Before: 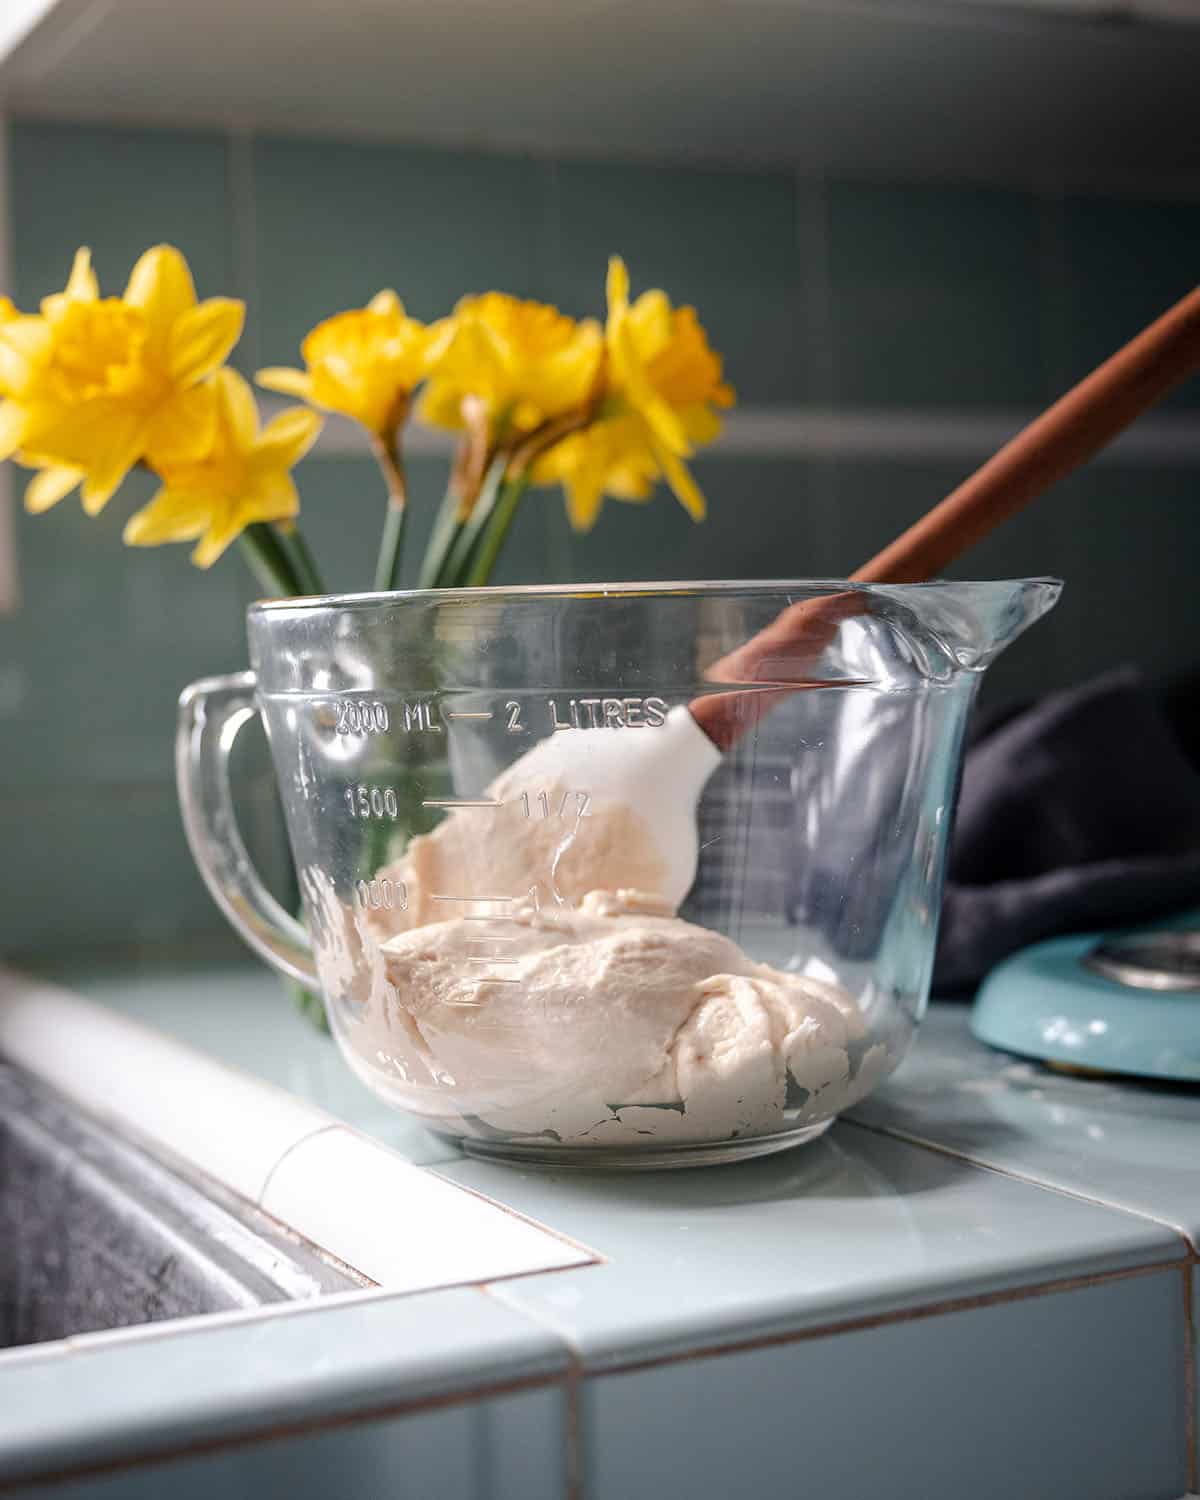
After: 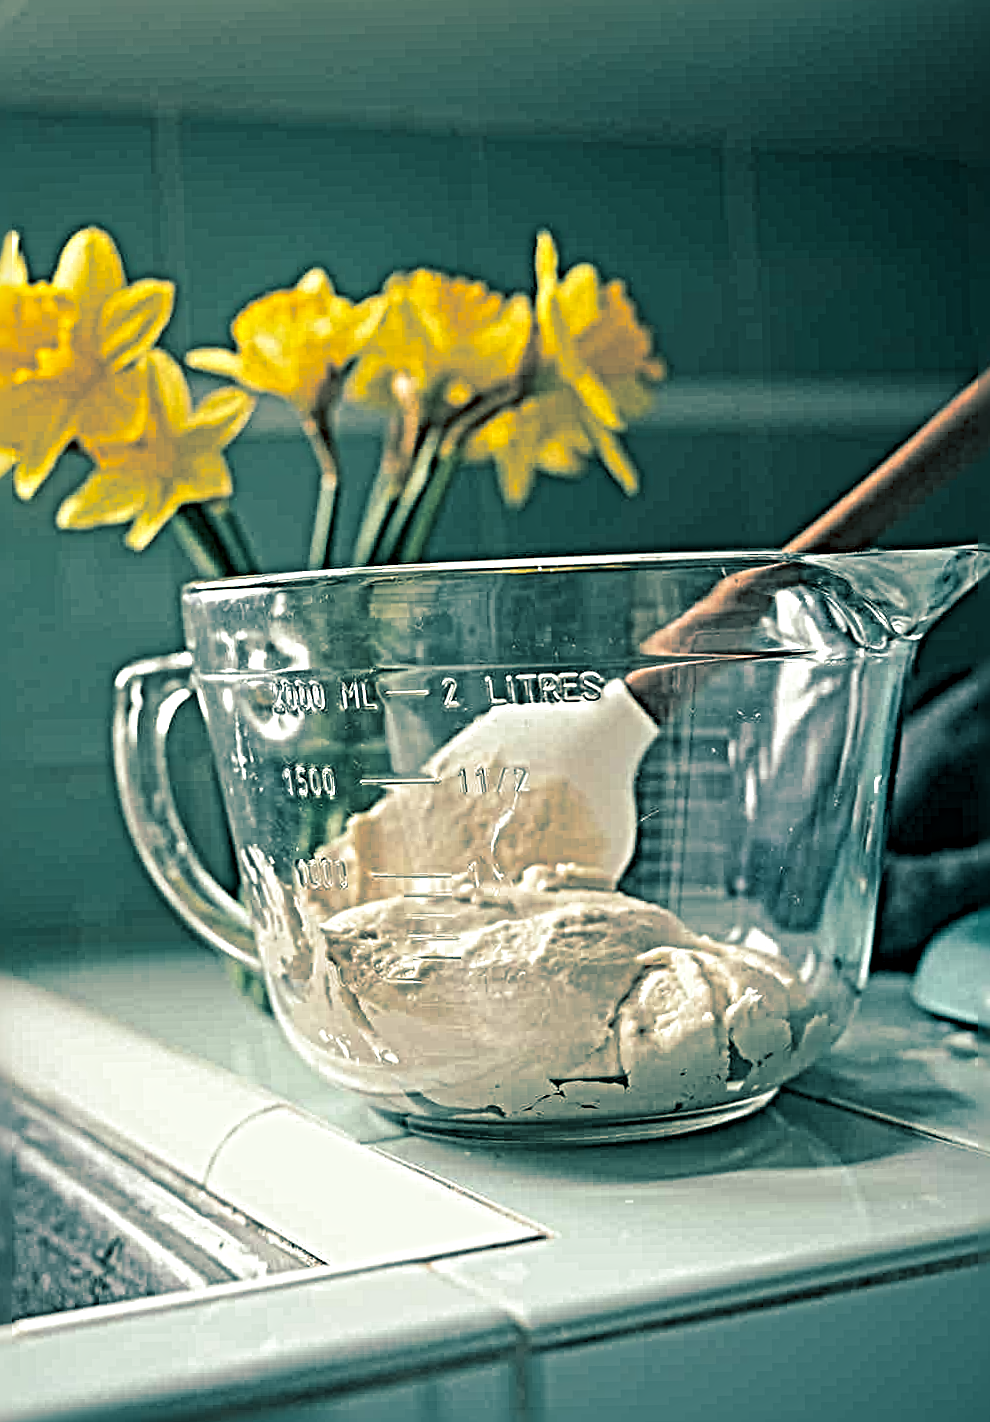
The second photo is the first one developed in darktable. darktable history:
crop and rotate: angle 1°, left 4.281%, top 0.642%, right 11.383%, bottom 2.486%
color correction: highlights a* -5.94, highlights b* 11.19
sharpen: radius 6.3, amount 1.8, threshold 0
split-toning: shadows › hue 183.6°, shadows › saturation 0.52, highlights › hue 0°, highlights › saturation 0
